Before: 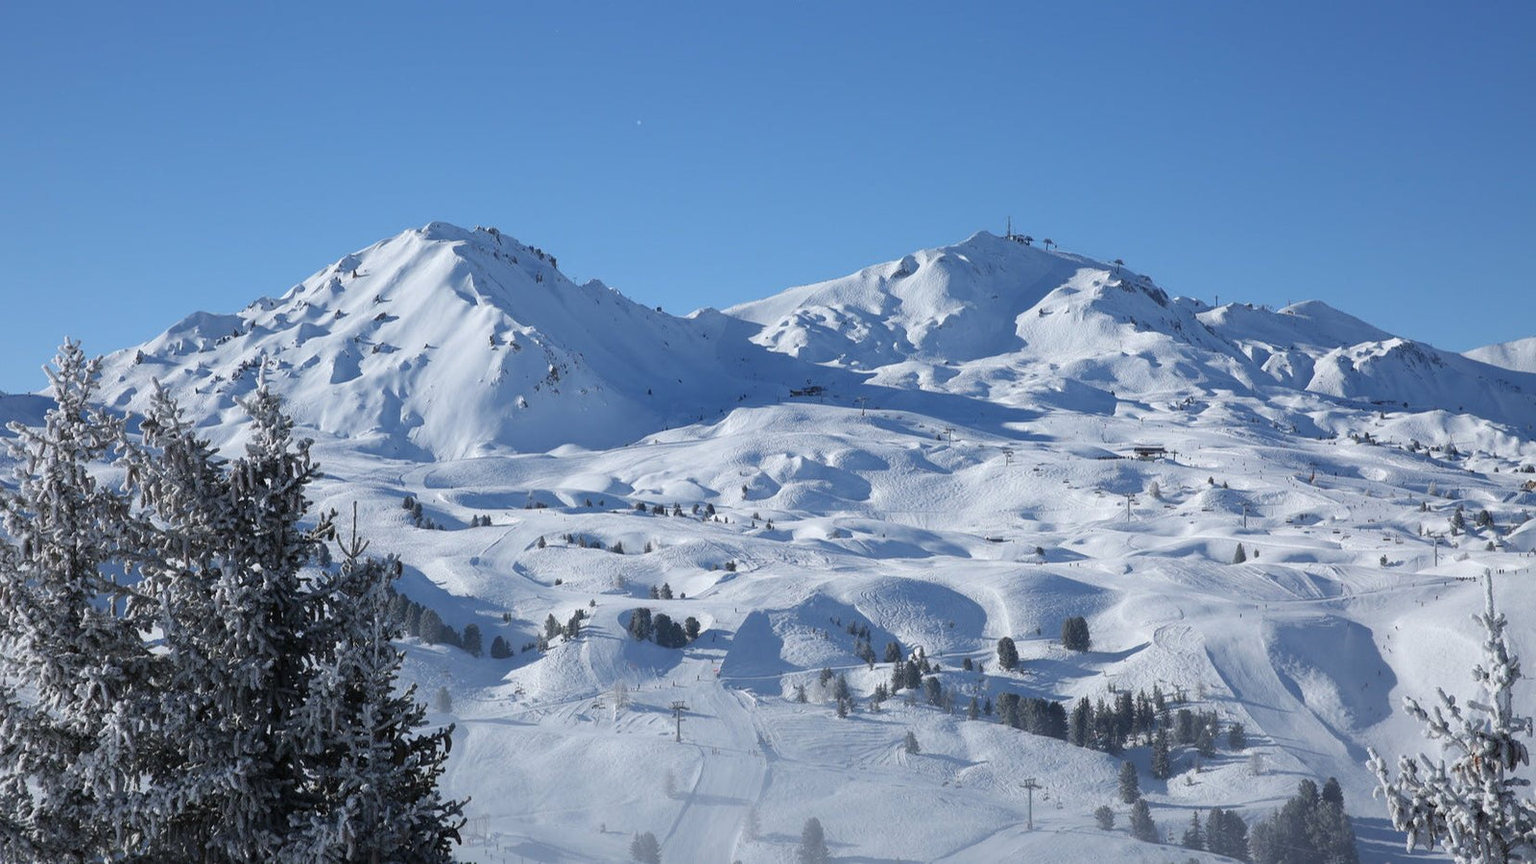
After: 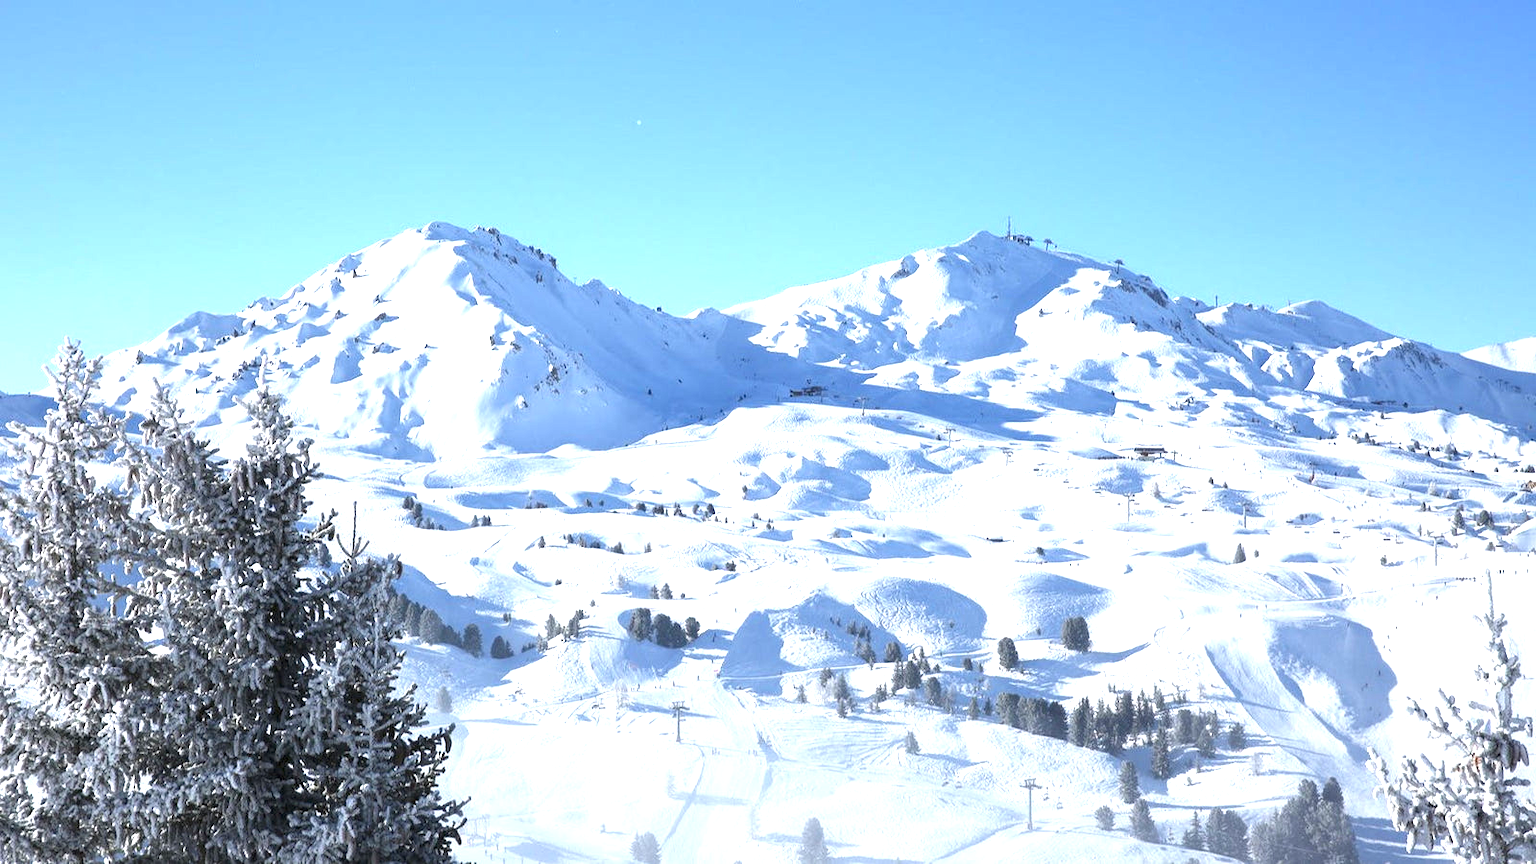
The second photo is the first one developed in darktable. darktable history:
exposure: black level correction 0, exposure 1.439 EV, compensate highlight preservation false
local contrast: highlights 103%, shadows 100%, detail 120%, midtone range 0.2
